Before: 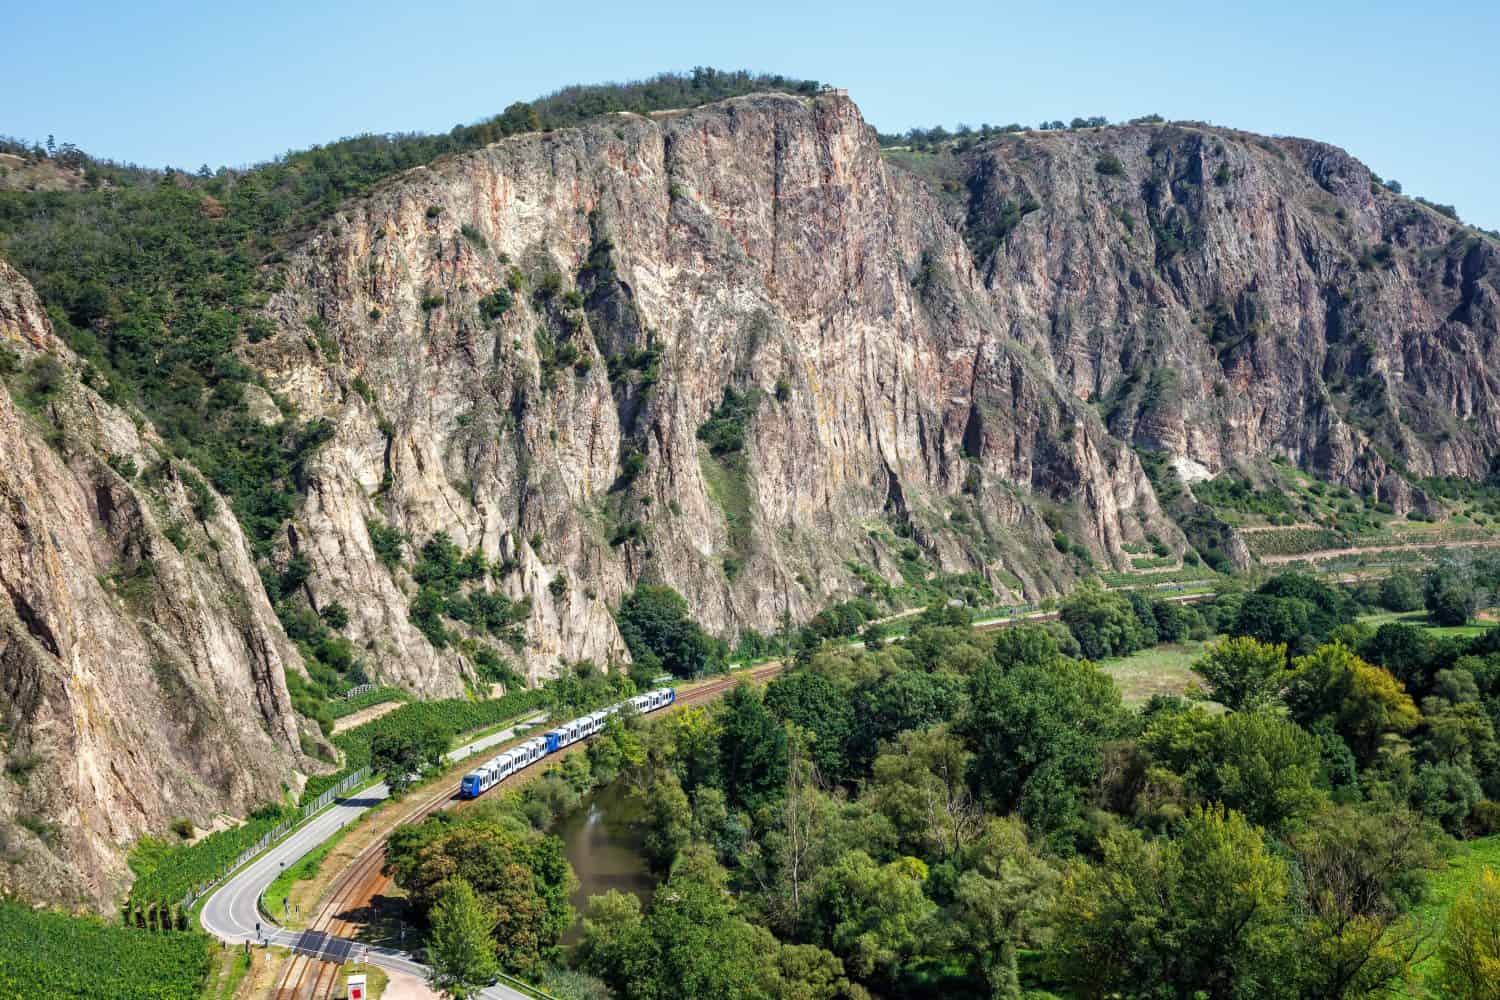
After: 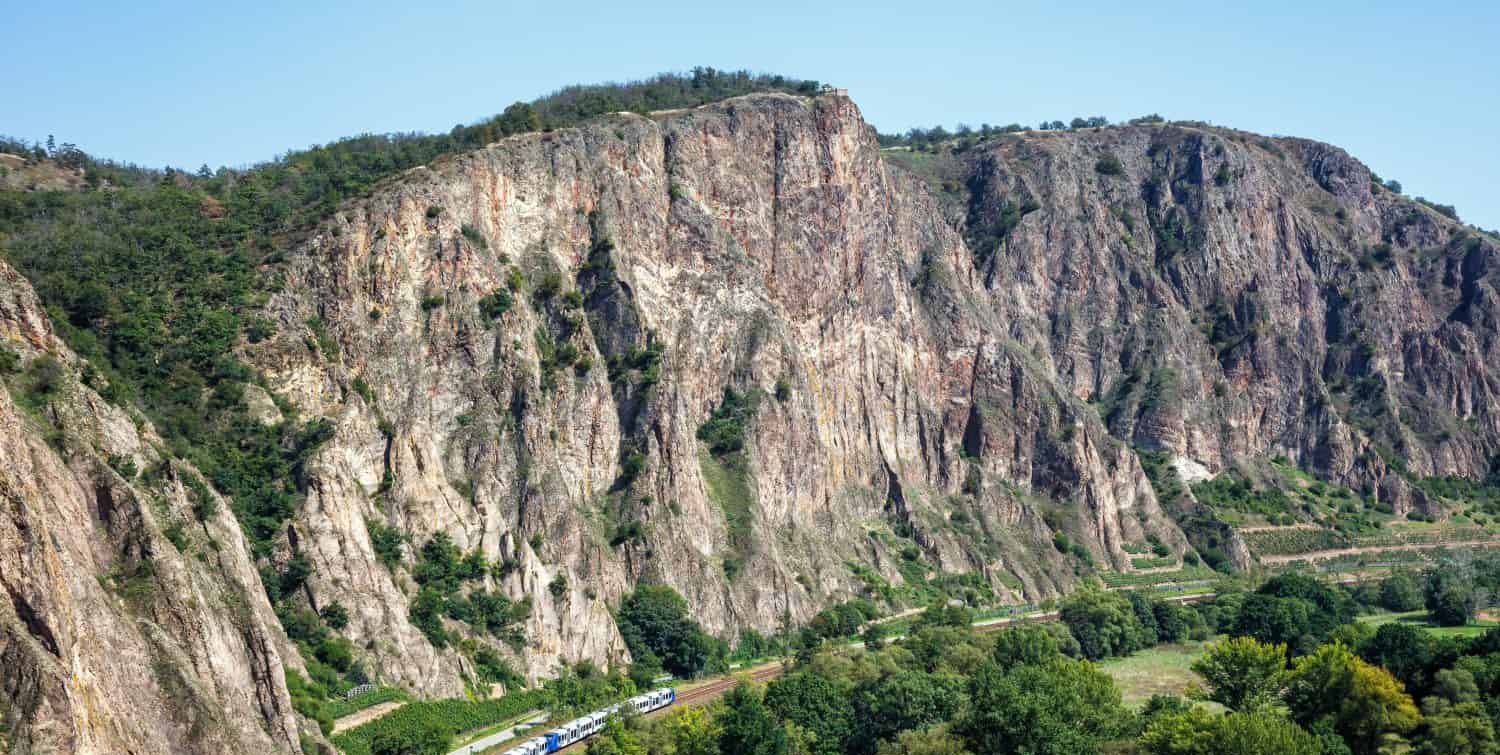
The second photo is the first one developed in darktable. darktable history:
crop: bottom 24.423%
